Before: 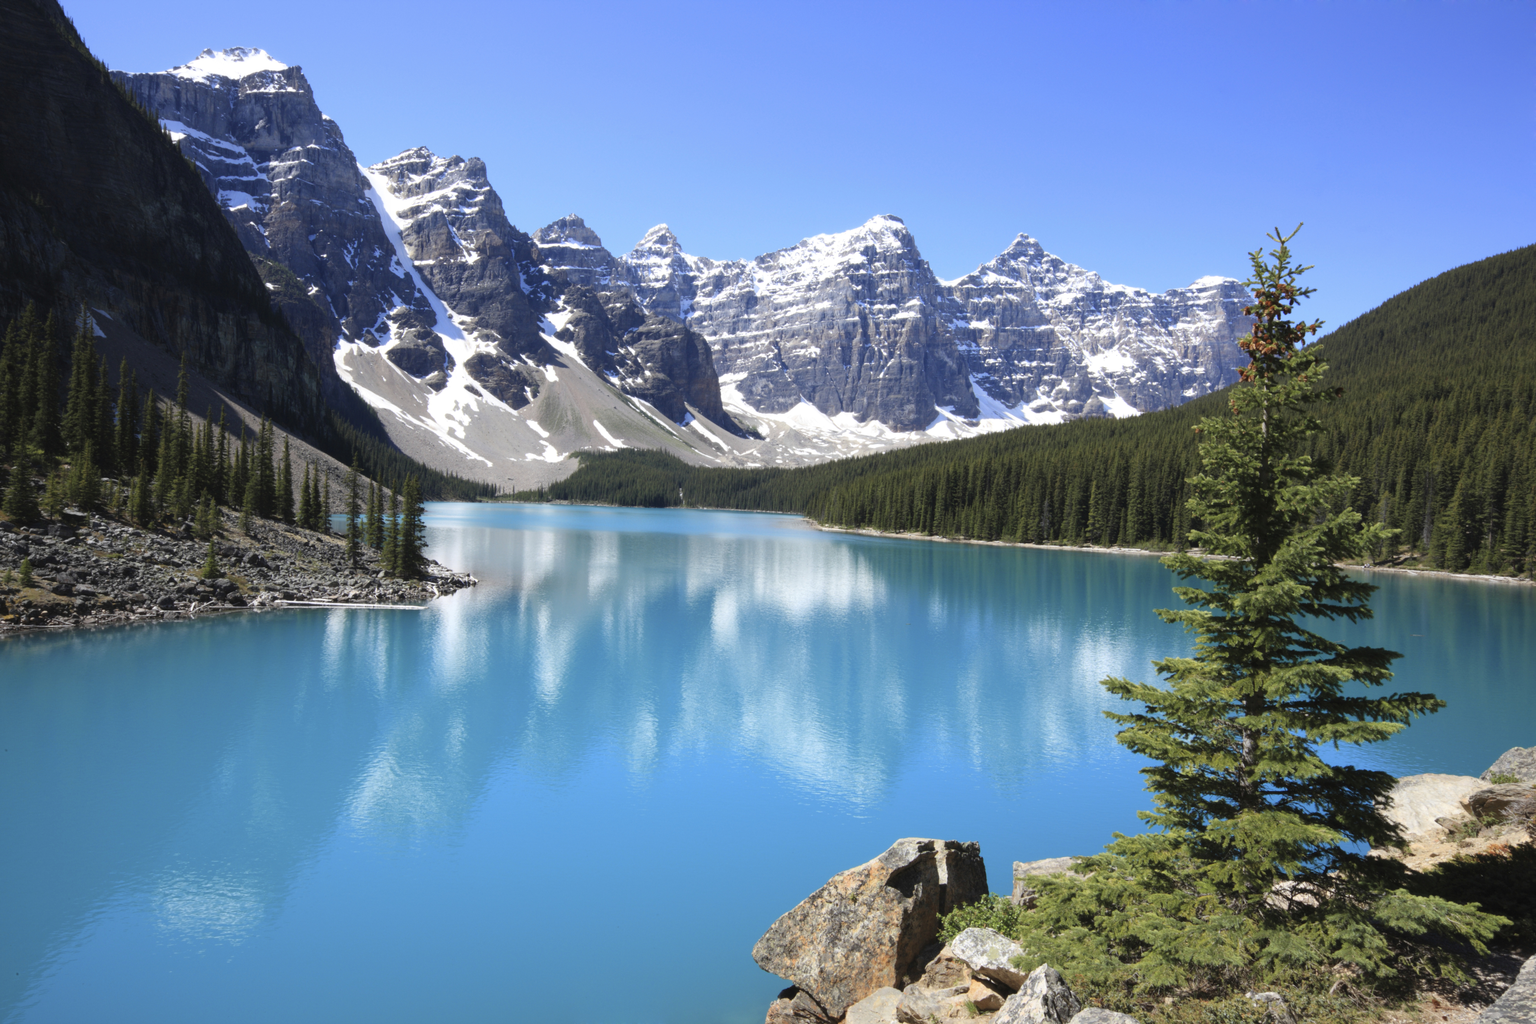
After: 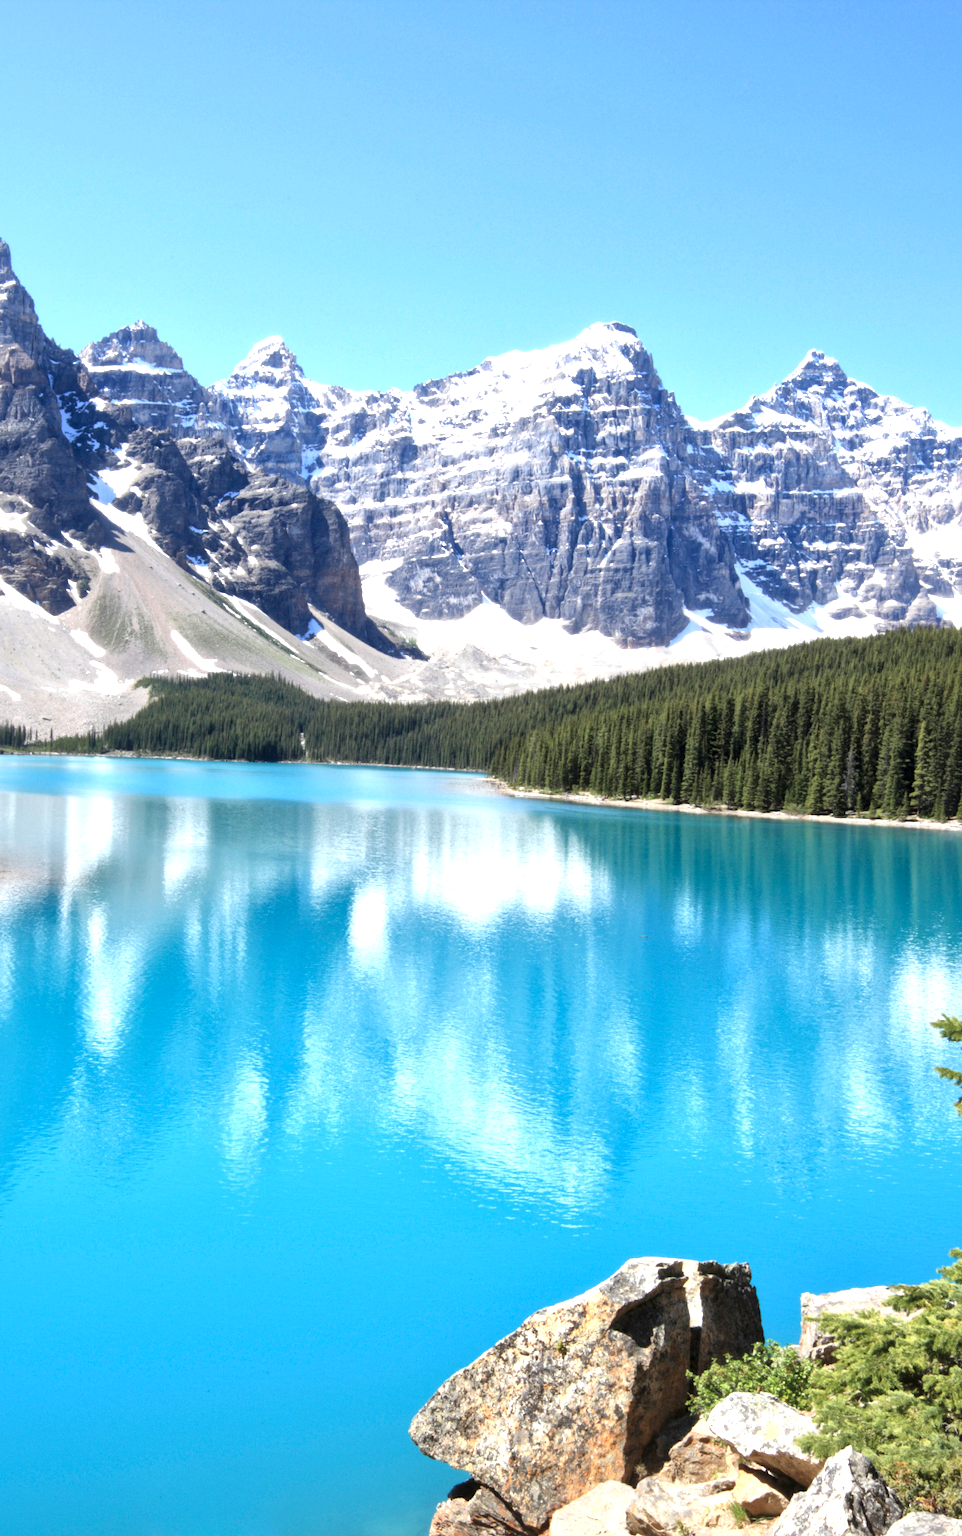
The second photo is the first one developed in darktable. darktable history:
local contrast: mode bilateral grid, contrast 20, coarseness 49, detail 161%, midtone range 0.2
crop: left 31.231%, right 26.994%
exposure: exposure 0.729 EV, compensate highlight preservation false
